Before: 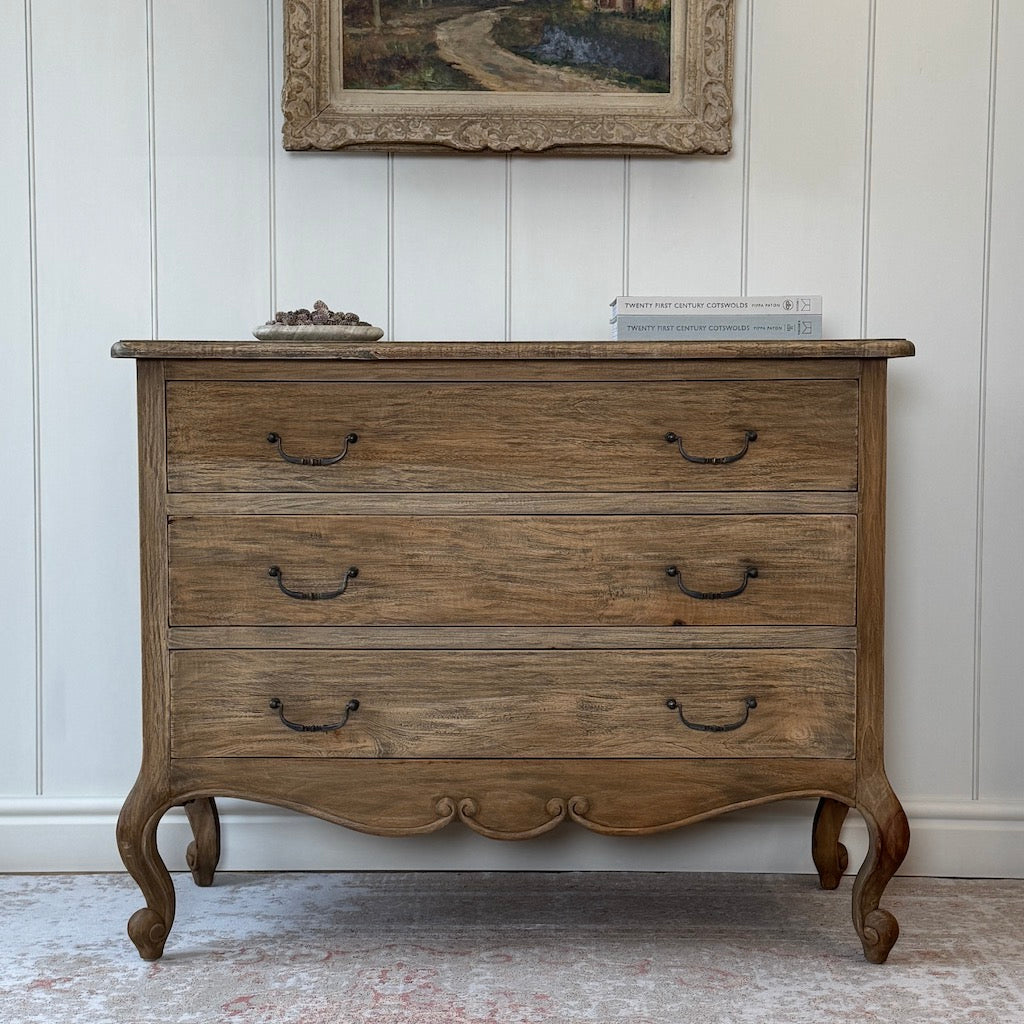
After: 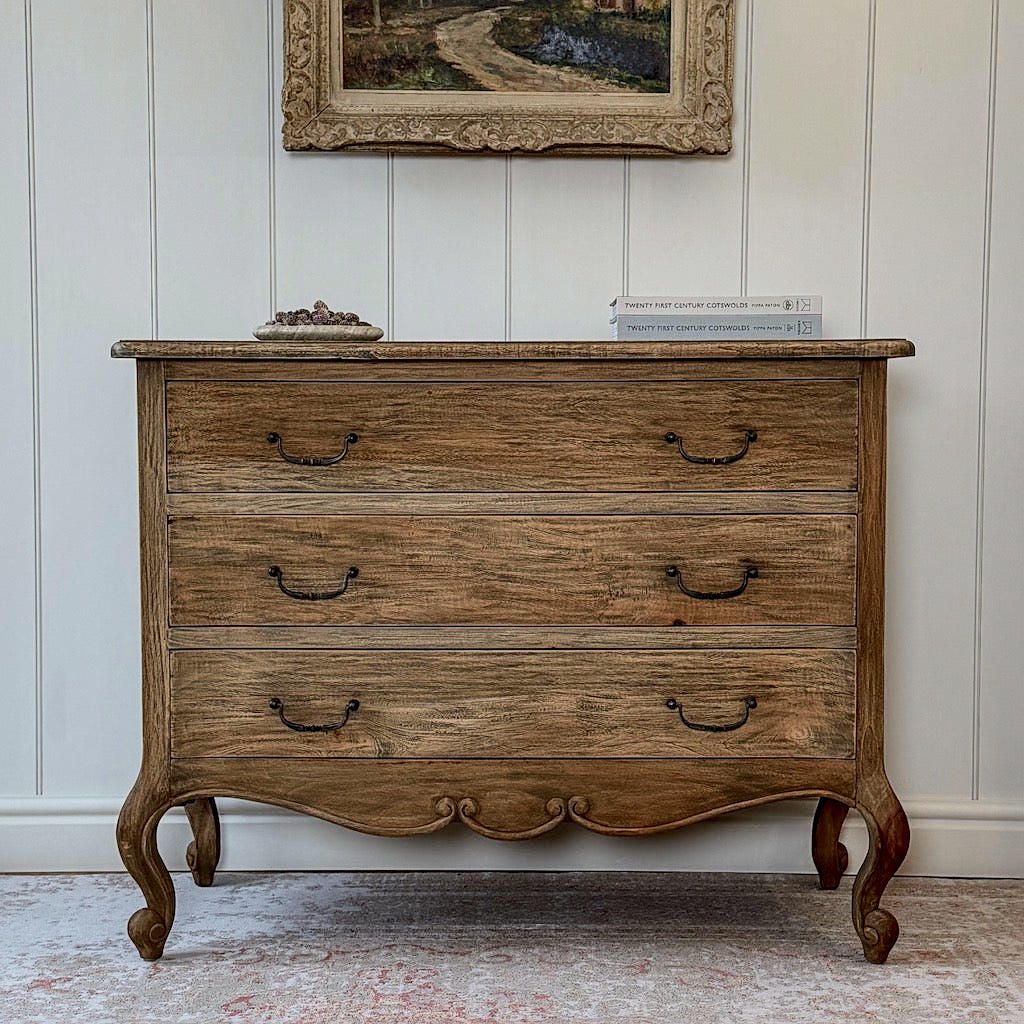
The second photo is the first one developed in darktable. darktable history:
exposure: black level correction 0.001, compensate highlight preservation false
local contrast: detail 130%
sharpen: on, module defaults
tone curve: curves: ch0 [(0, 0) (0.091, 0.074) (0.184, 0.168) (0.491, 0.519) (0.748, 0.765) (1, 0.919)]; ch1 [(0, 0) (0.179, 0.173) (0.322, 0.32) (0.424, 0.424) (0.502, 0.504) (0.56, 0.578) (0.631, 0.667) (0.777, 0.806) (1, 1)]; ch2 [(0, 0) (0.434, 0.447) (0.483, 0.487) (0.547, 0.564) (0.676, 0.673) (1, 1)], color space Lab, independent channels, preserve colors none
shadows and highlights: shadows -20, white point adjustment -2, highlights -35
